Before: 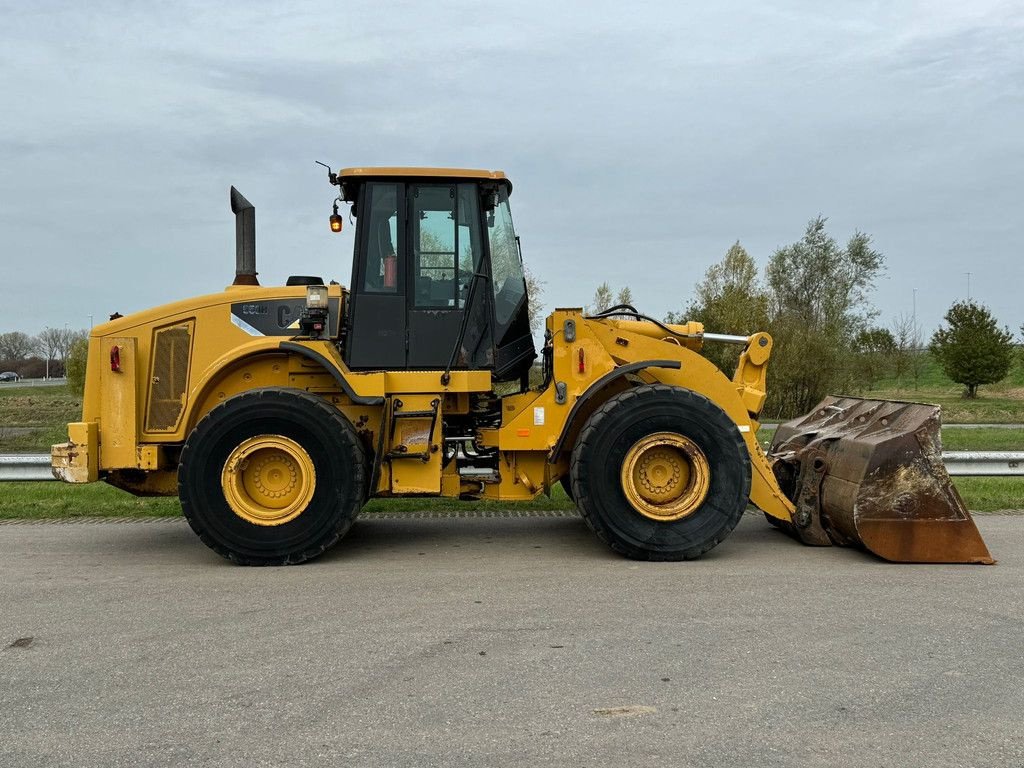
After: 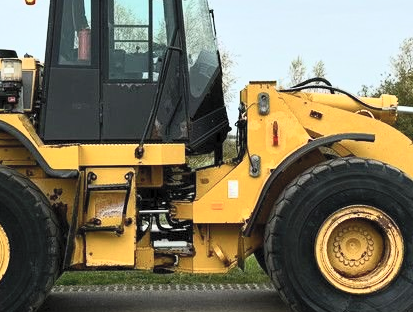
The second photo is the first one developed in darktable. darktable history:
exposure: exposure -0.072 EV, compensate exposure bias true, compensate highlight preservation false
contrast brightness saturation: contrast 0.391, brightness 0.522
crop: left 29.975%, top 29.639%, right 29.63%, bottom 29.642%
